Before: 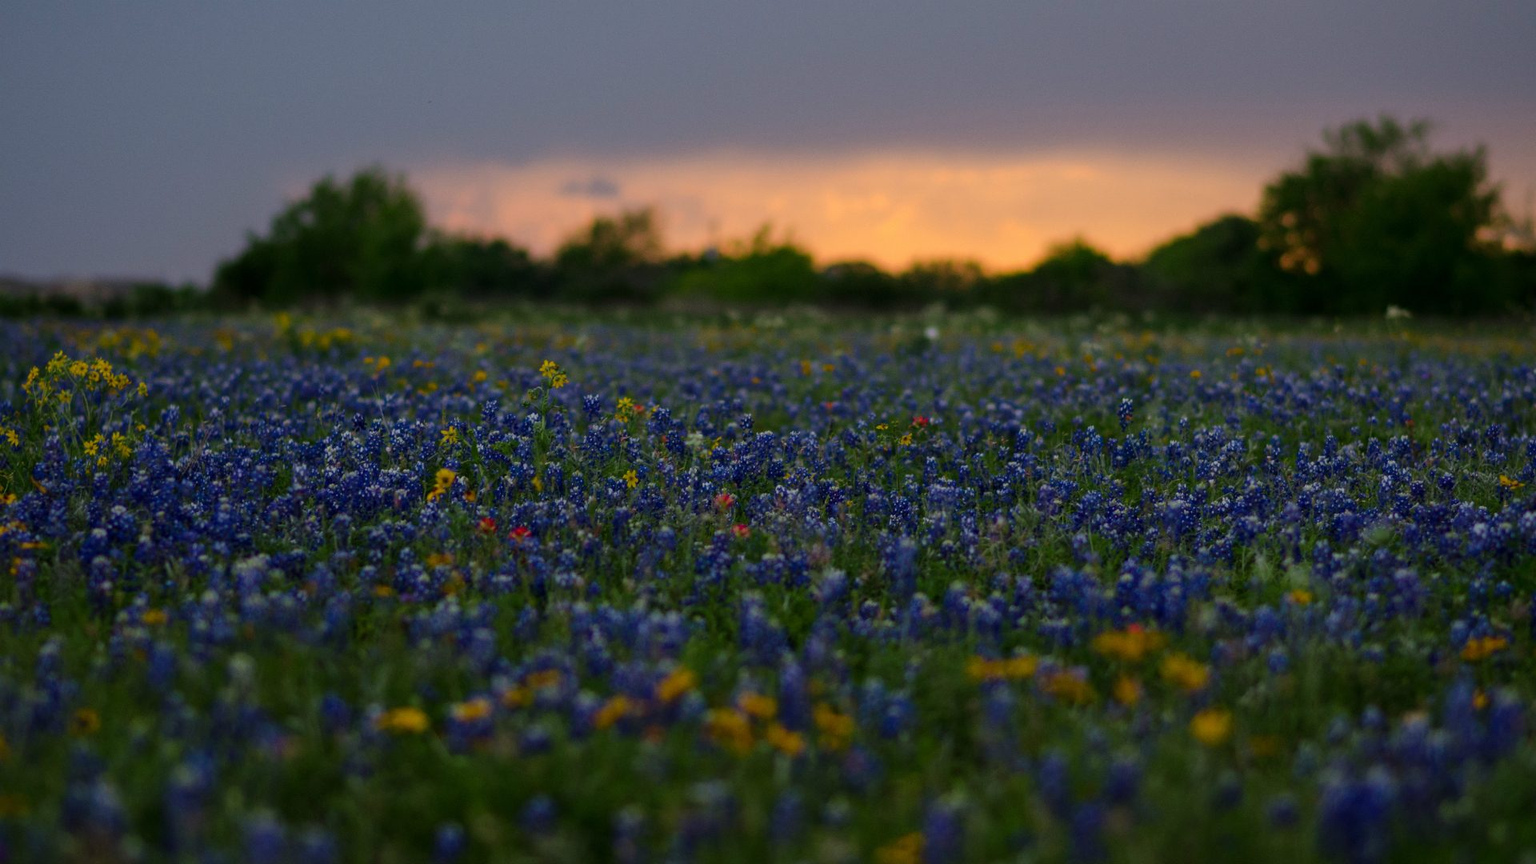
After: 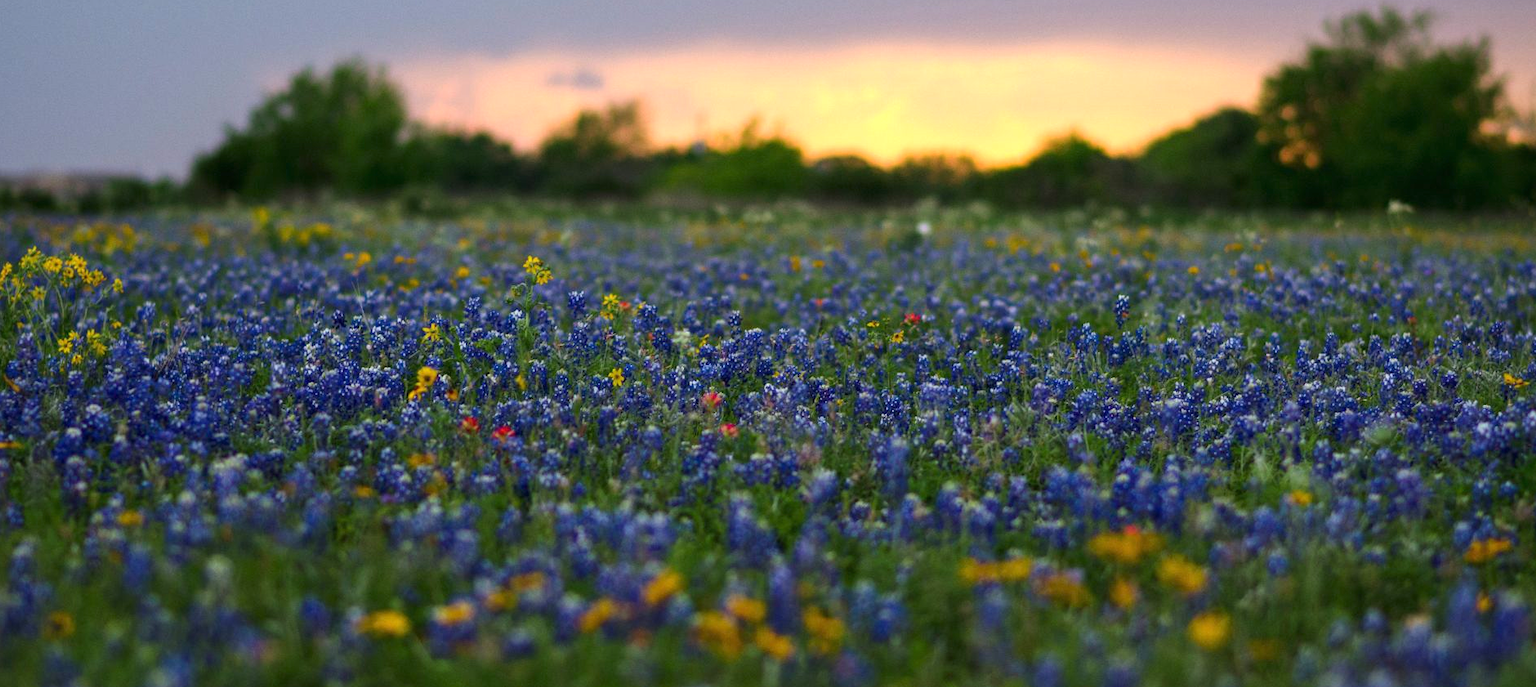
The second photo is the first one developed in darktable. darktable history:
crop and rotate: left 1.814%, top 12.818%, right 0.25%, bottom 9.225%
exposure: black level correction 0, exposure 1.1 EV, compensate exposure bias true, compensate highlight preservation false
